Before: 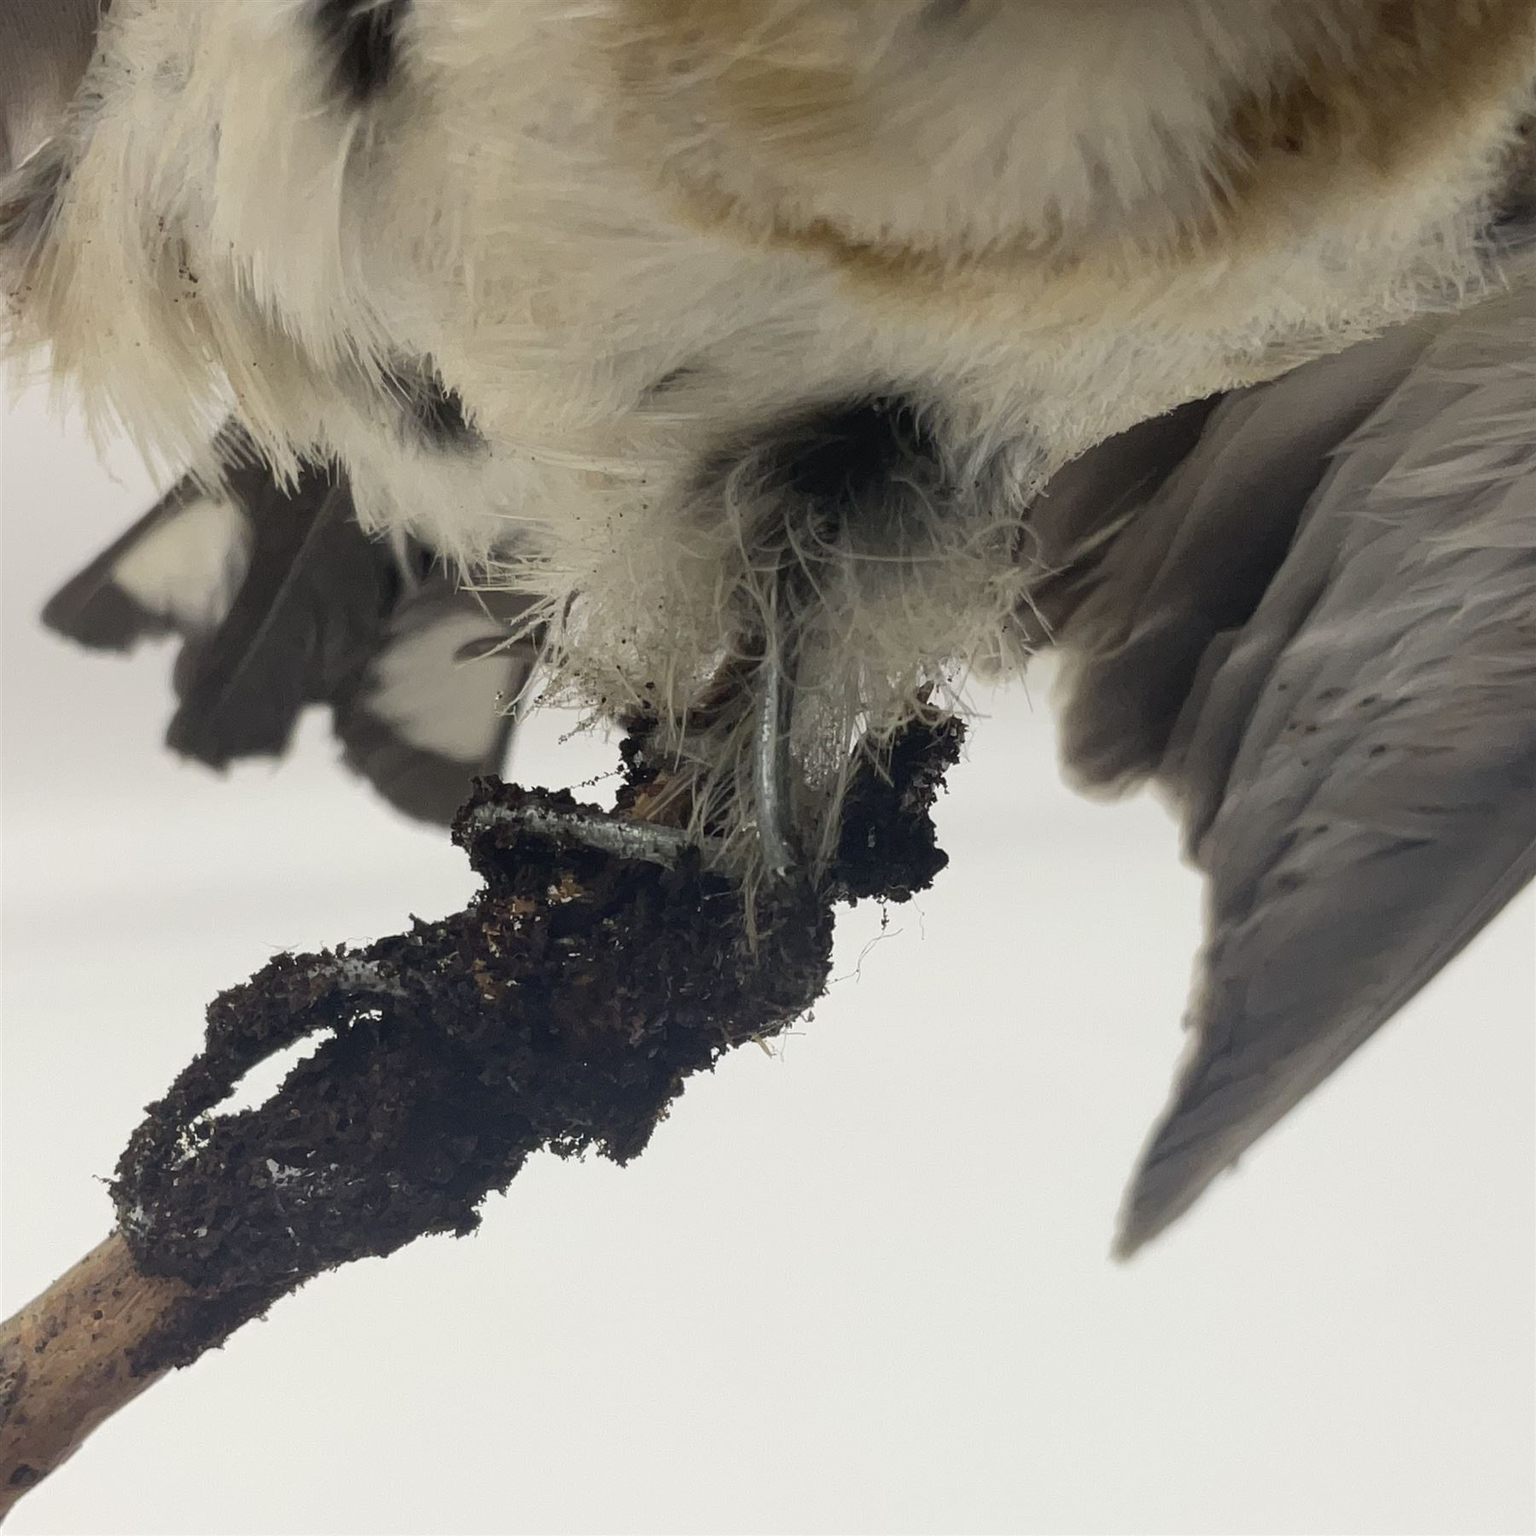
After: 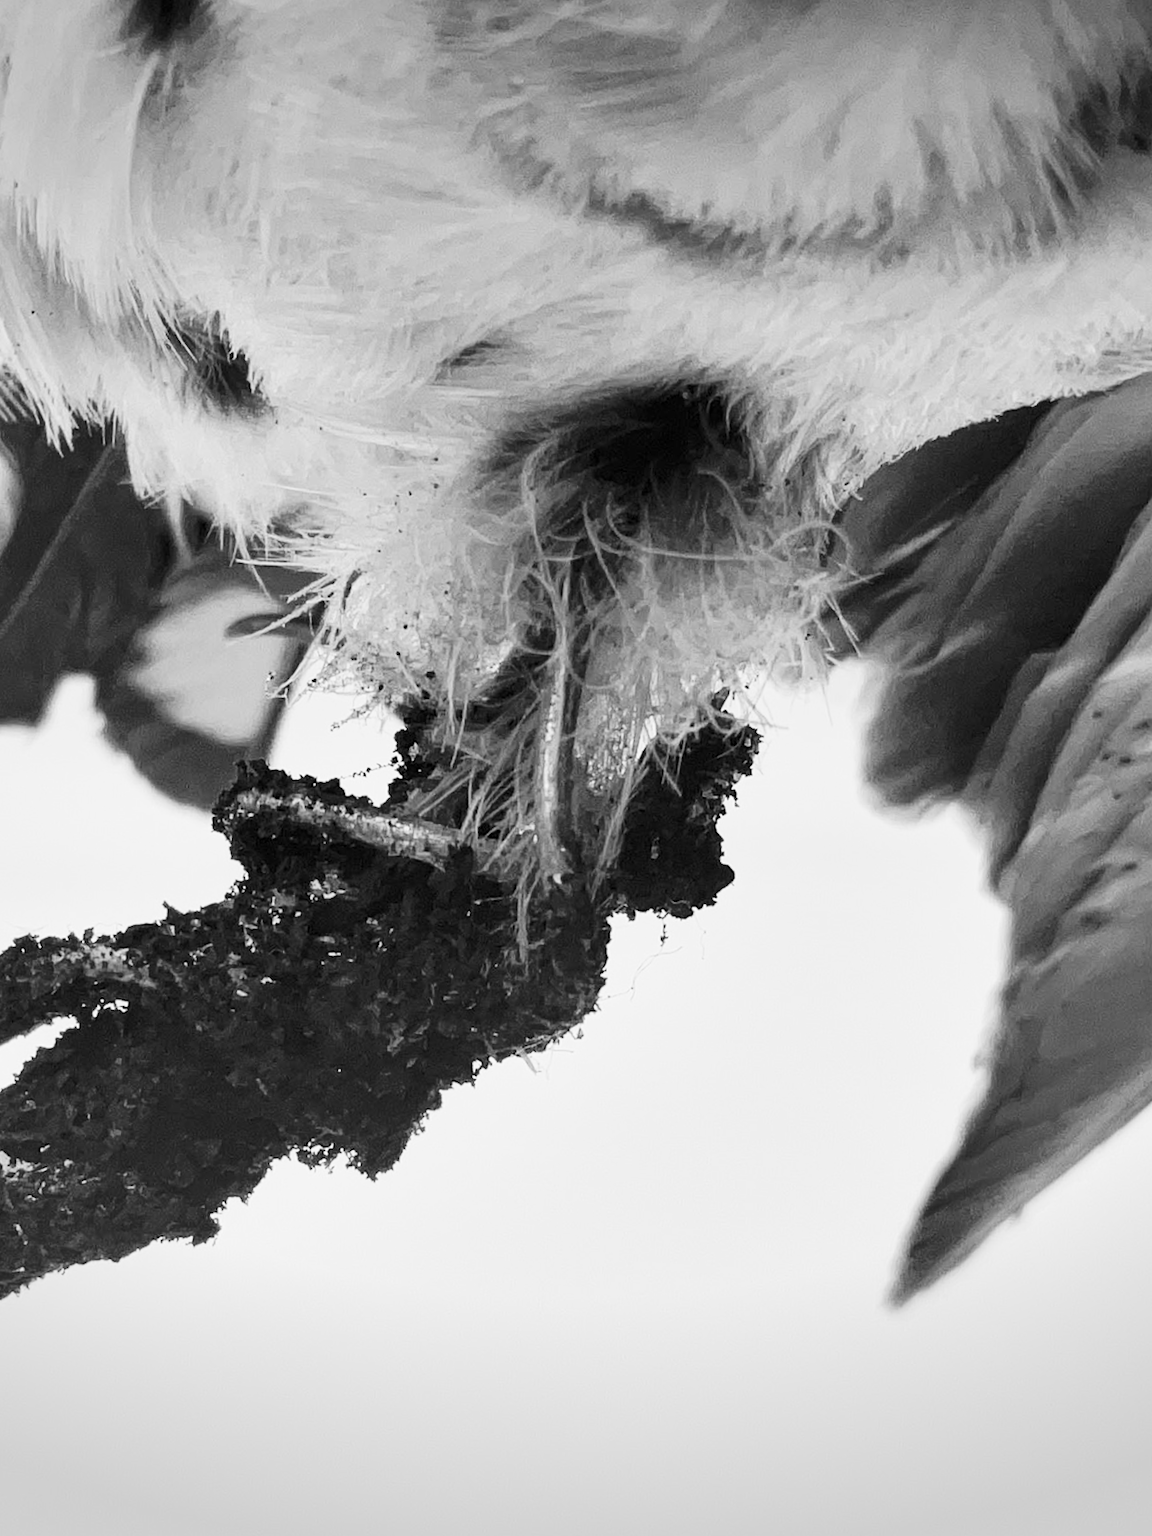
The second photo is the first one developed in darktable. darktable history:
vignetting: fall-off start 100%, brightness -0.282, width/height ratio 1.31
color balance: mode lift, gamma, gain (sRGB), lift [0.97, 1, 1, 1], gamma [1.03, 1, 1, 1]
white balance: red 0.924, blue 1.095
crop and rotate: angle -3.27°, left 14.277%, top 0.028%, right 10.766%, bottom 0.028%
monochrome: a 32, b 64, size 2.3
tone curve: curves: ch0 [(0, 0) (0.003, 0.003) (0.011, 0.013) (0.025, 0.028) (0.044, 0.05) (0.069, 0.078) (0.1, 0.113) (0.136, 0.153) (0.177, 0.2) (0.224, 0.271) (0.277, 0.374) (0.335, 0.47) (0.399, 0.574) (0.468, 0.688) (0.543, 0.79) (0.623, 0.859) (0.709, 0.919) (0.801, 0.957) (0.898, 0.978) (1, 1)], preserve colors none
local contrast: highlights 100%, shadows 100%, detail 120%, midtone range 0.2
shadows and highlights: soften with gaussian
